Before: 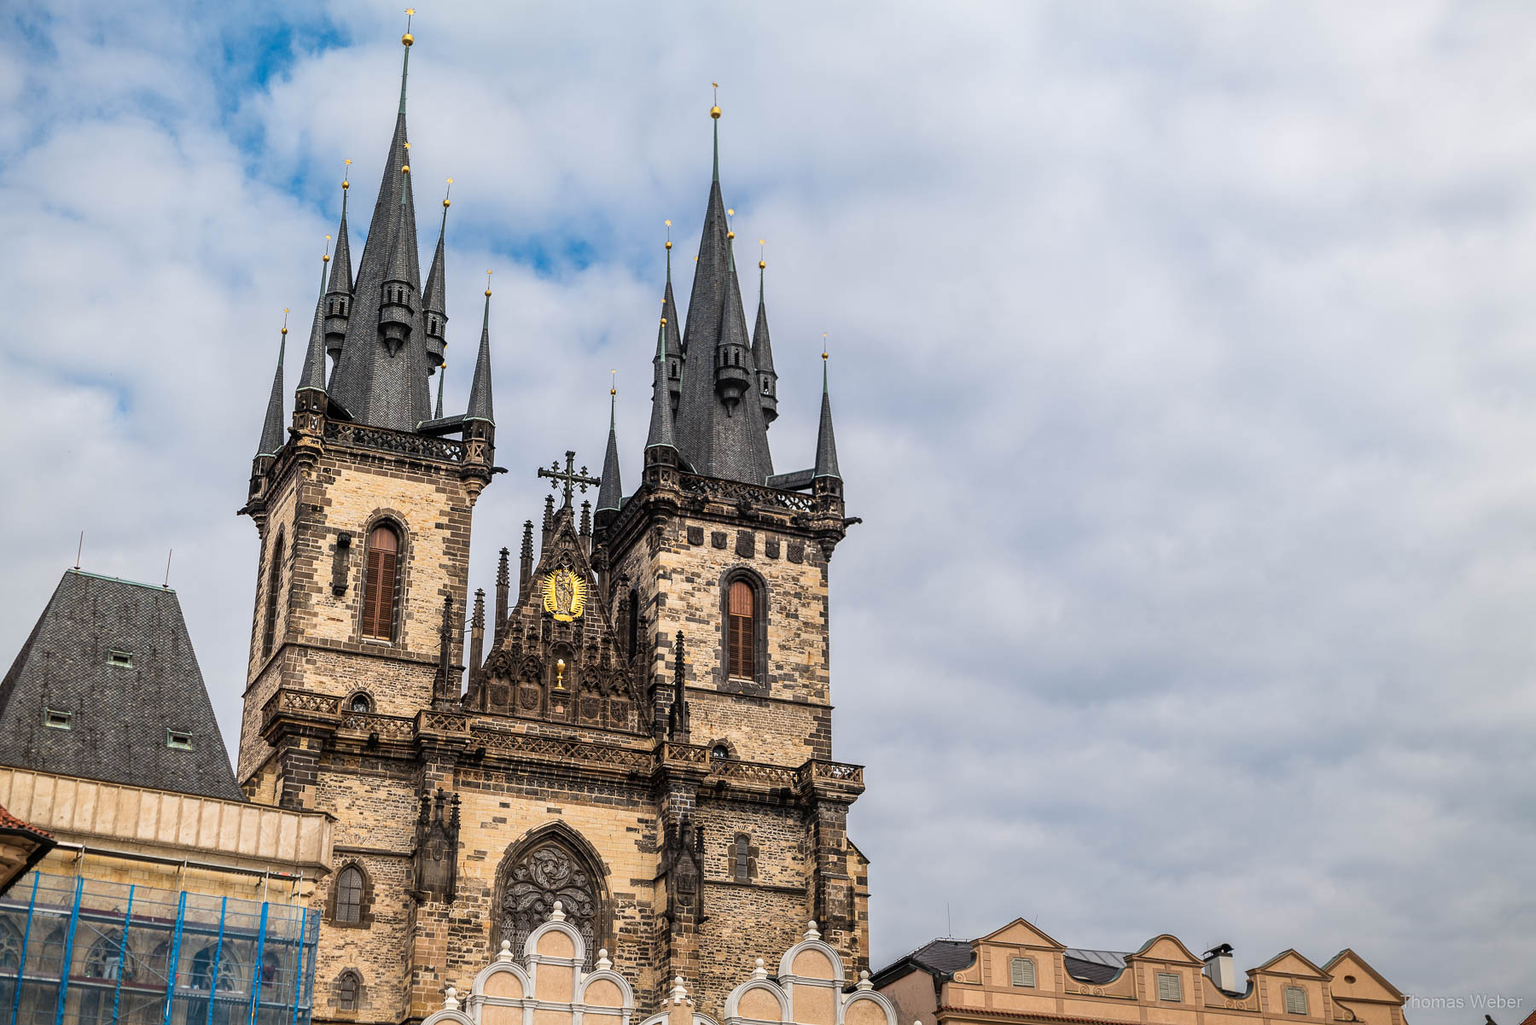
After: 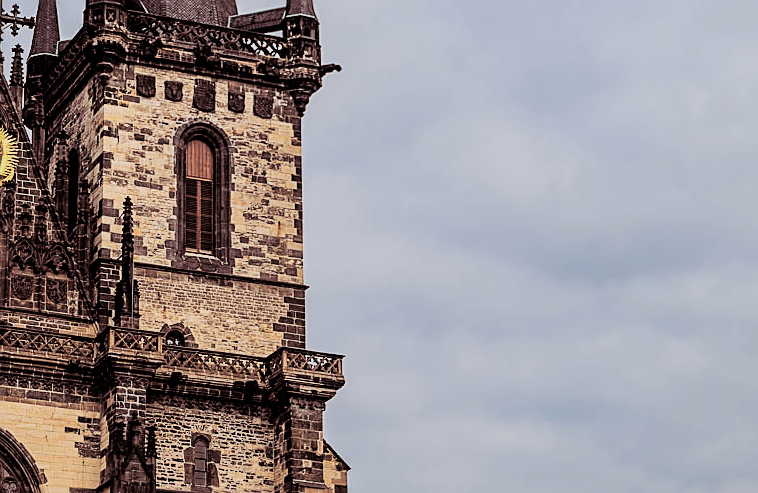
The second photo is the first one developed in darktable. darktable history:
sharpen: on, module defaults
split-toning: shadows › saturation 0.41, highlights › saturation 0, compress 33.55%
crop: left 37.221%, top 45.169%, right 20.63%, bottom 13.777%
filmic rgb: black relative exposure -7.75 EV, white relative exposure 4.4 EV, threshold 3 EV, hardness 3.76, latitude 50%, contrast 1.1, color science v5 (2021), contrast in shadows safe, contrast in highlights safe, enable highlight reconstruction true
